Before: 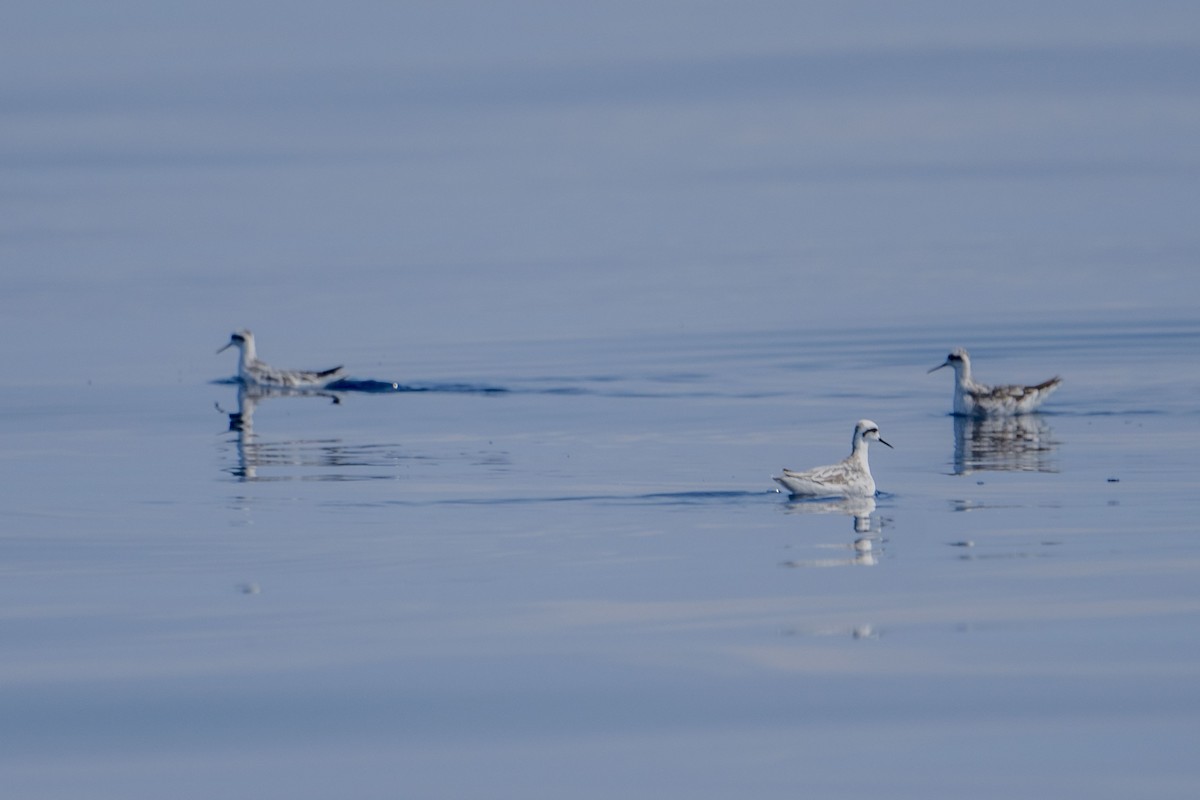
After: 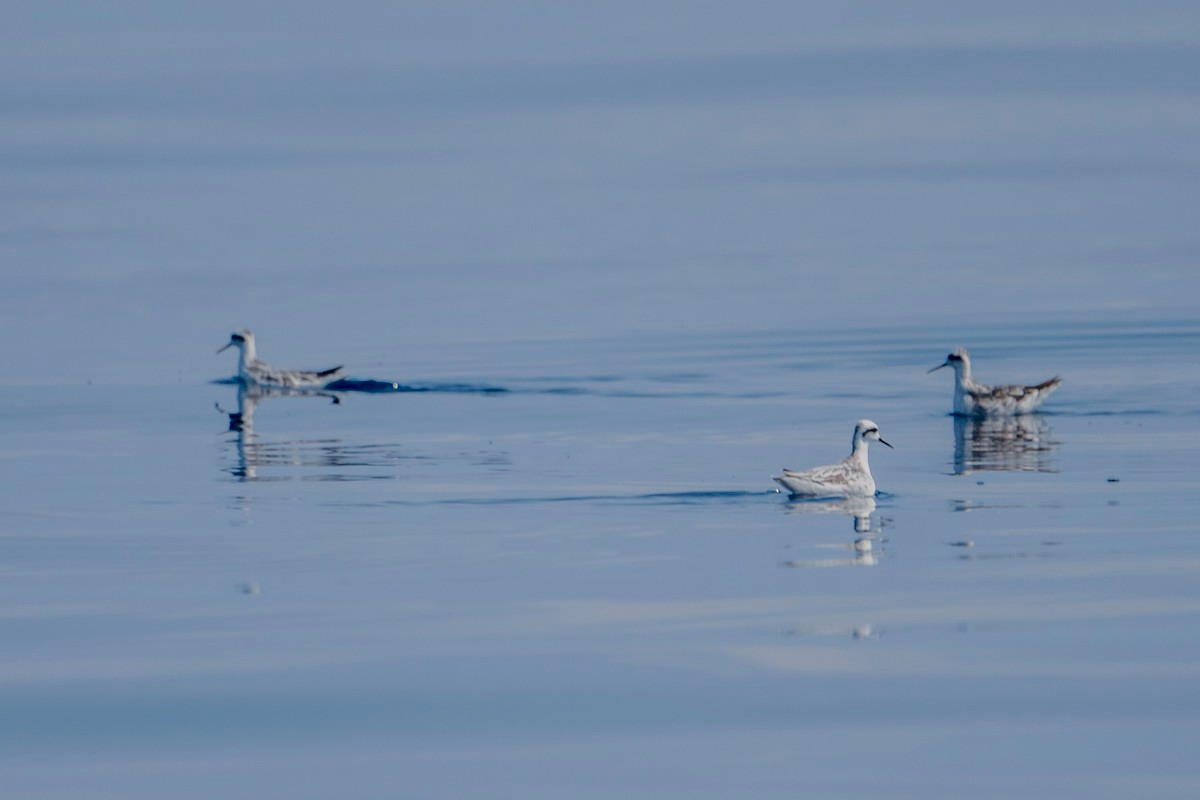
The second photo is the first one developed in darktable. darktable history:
tone equalizer: edges refinement/feathering 500, mask exposure compensation -1.57 EV, preserve details no
contrast brightness saturation: contrast 0.011, saturation -0.068
